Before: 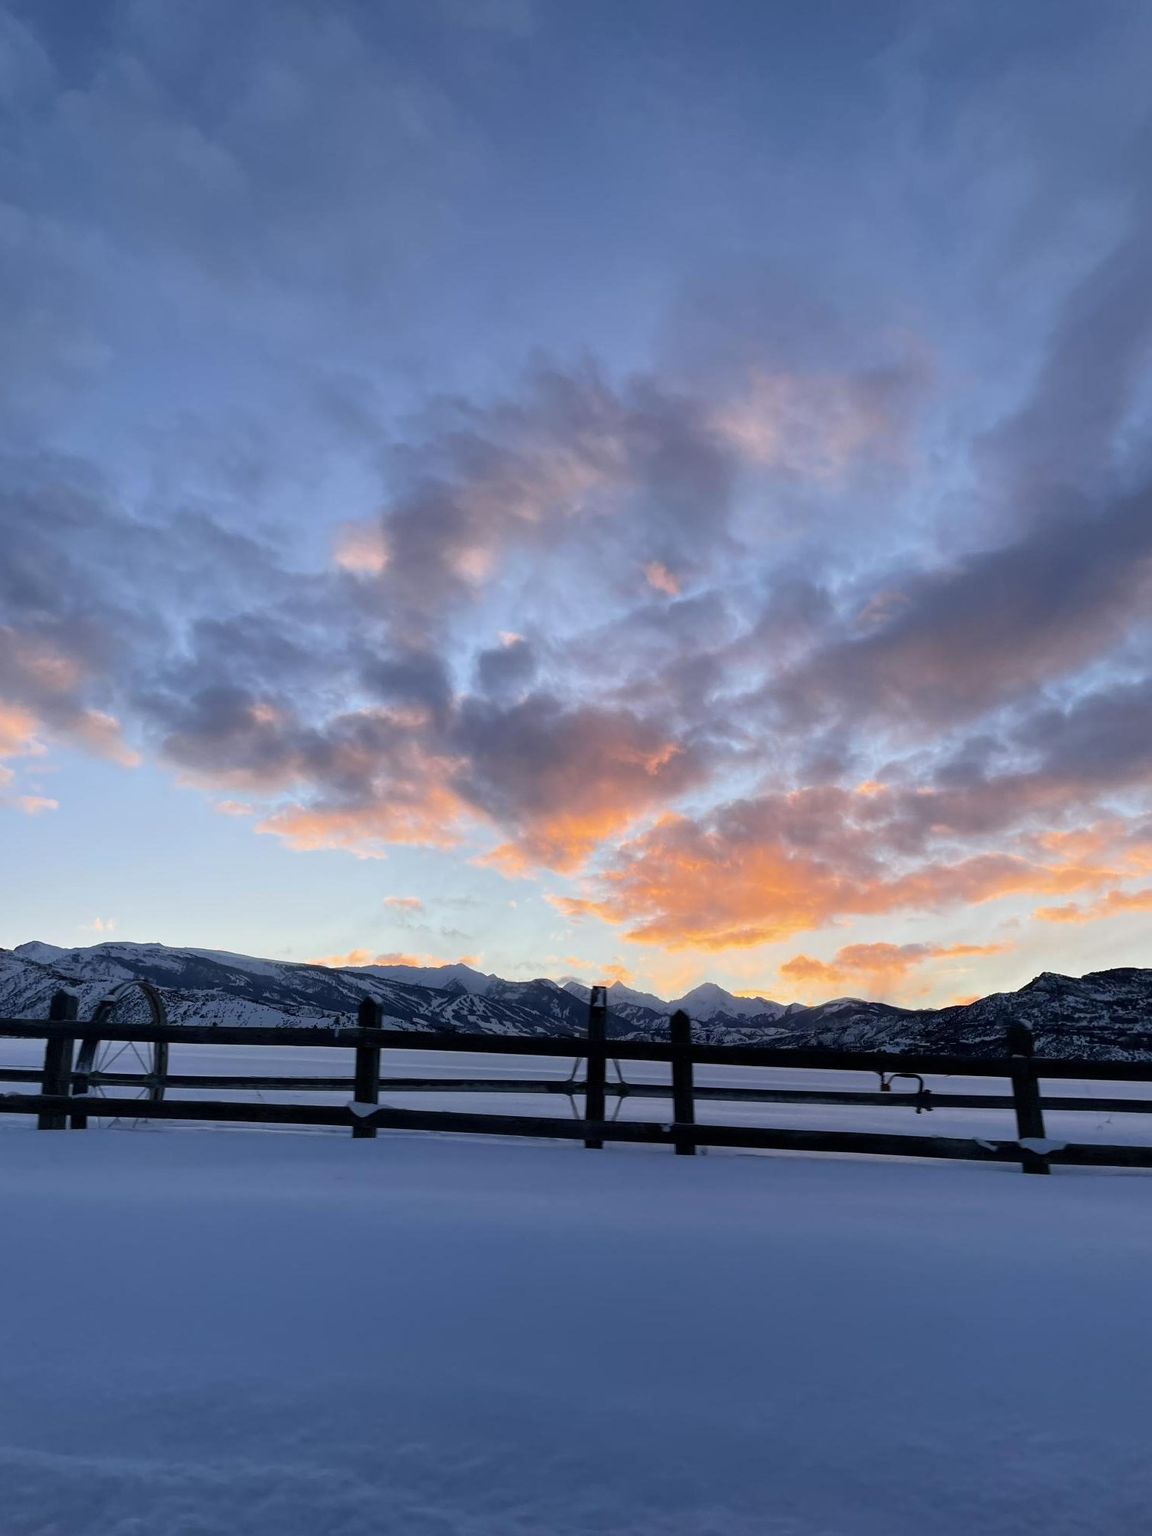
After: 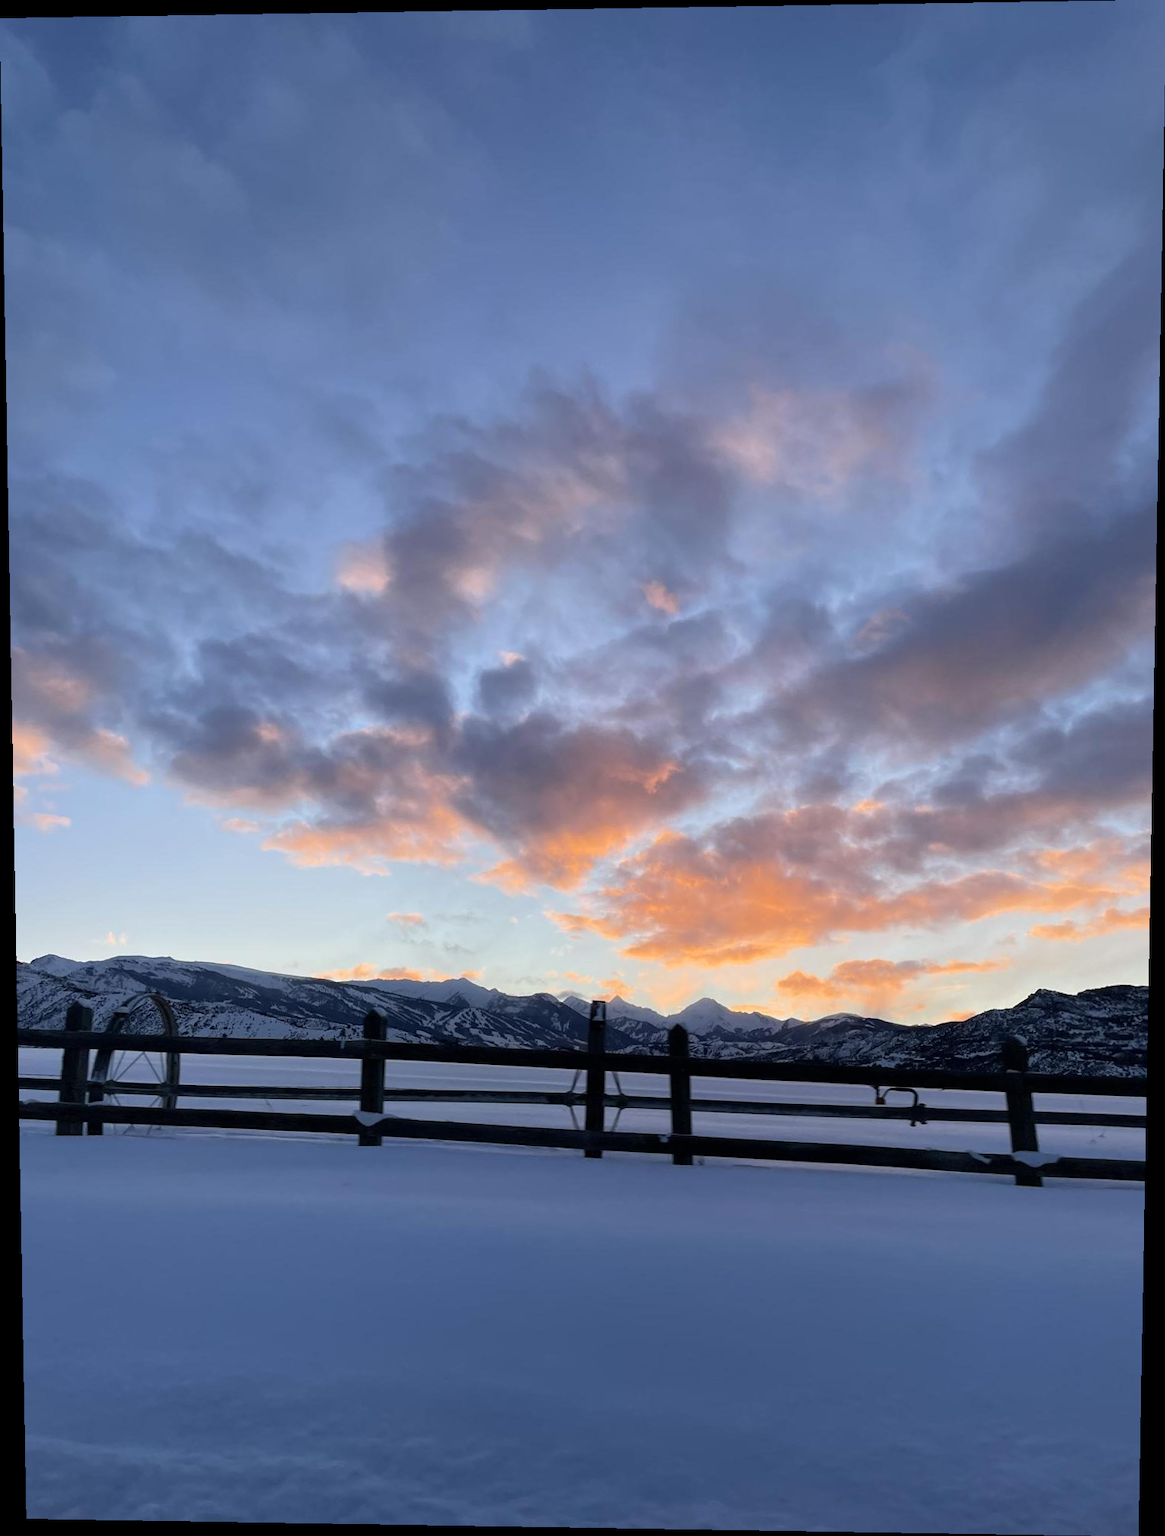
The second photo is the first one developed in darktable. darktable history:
color zones: curves: ch2 [(0, 0.5) (0.143, 0.5) (0.286, 0.416) (0.429, 0.5) (0.571, 0.5) (0.714, 0.5) (0.857, 0.5) (1, 0.5)]
rotate and perspective: lens shift (vertical) 0.048, lens shift (horizontal) -0.024, automatic cropping off
